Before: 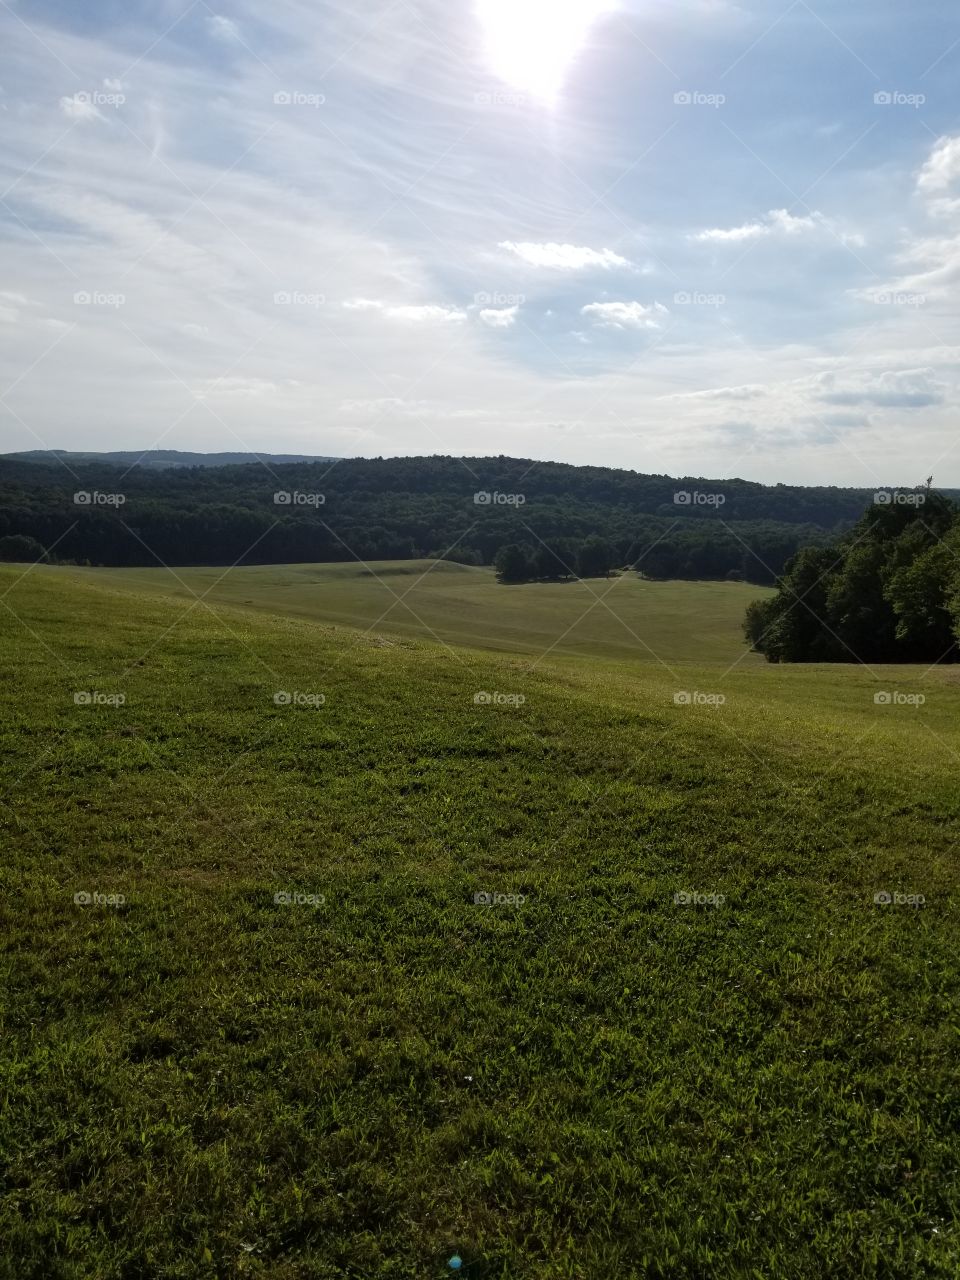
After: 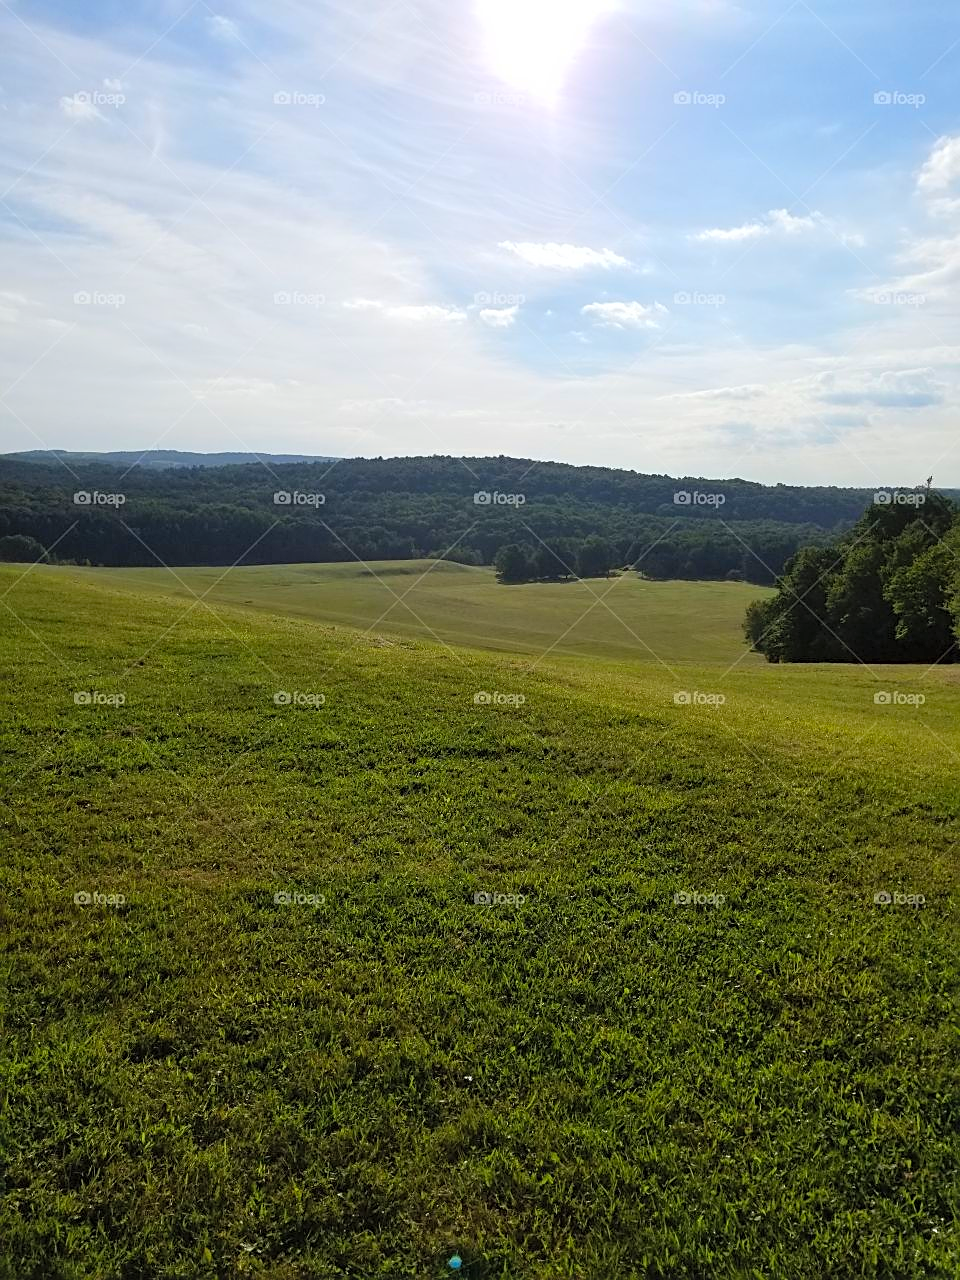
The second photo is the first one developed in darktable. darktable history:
contrast brightness saturation: contrast 0.065, brightness 0.171, saturation 0.41
sharpen: on, module defaults
